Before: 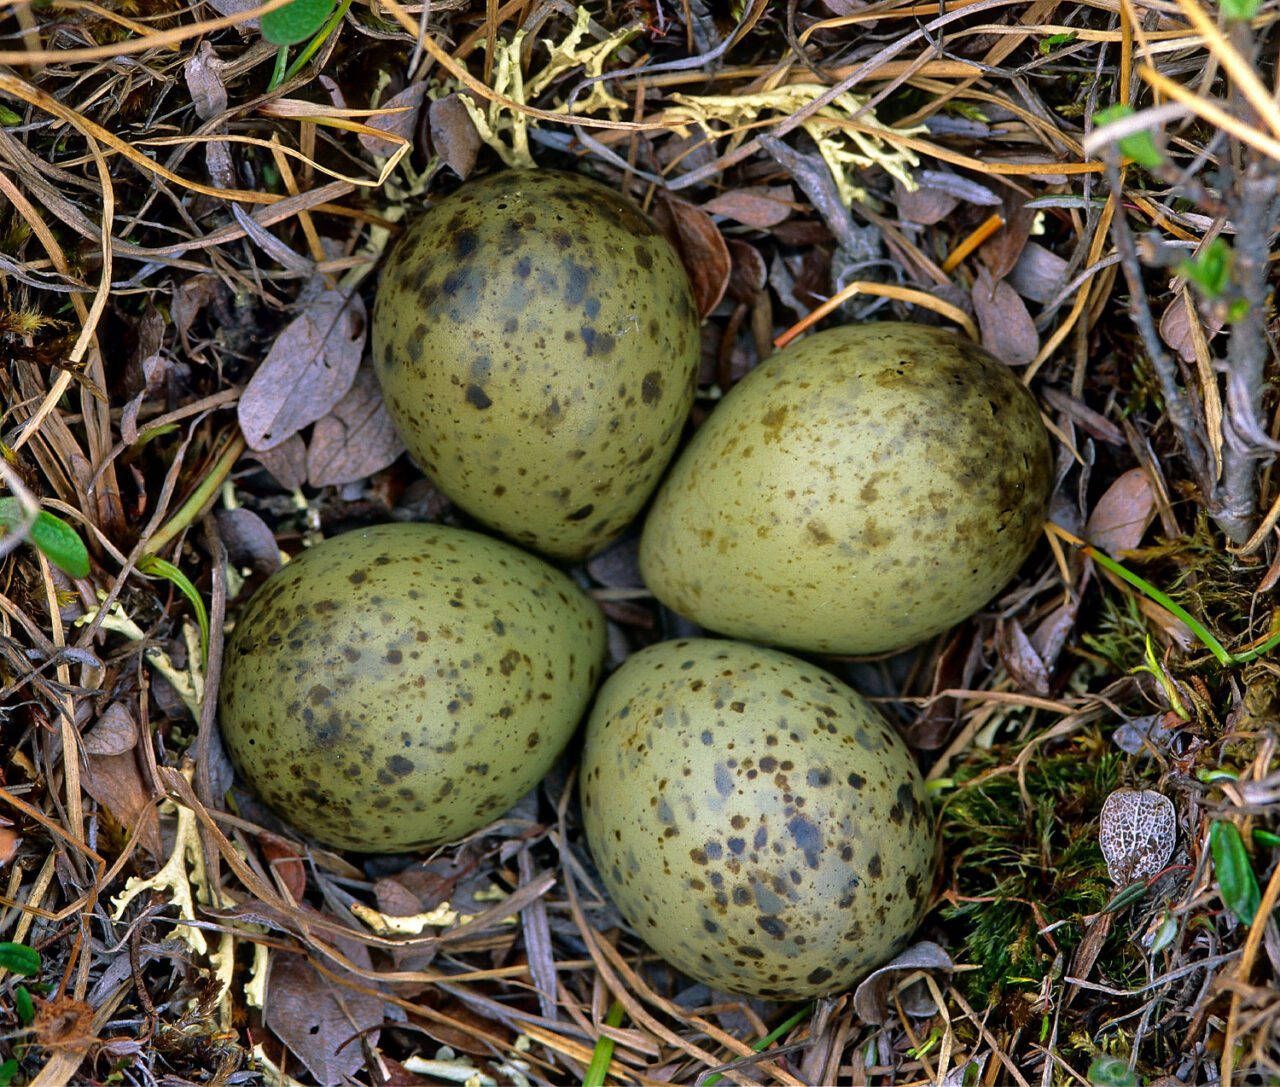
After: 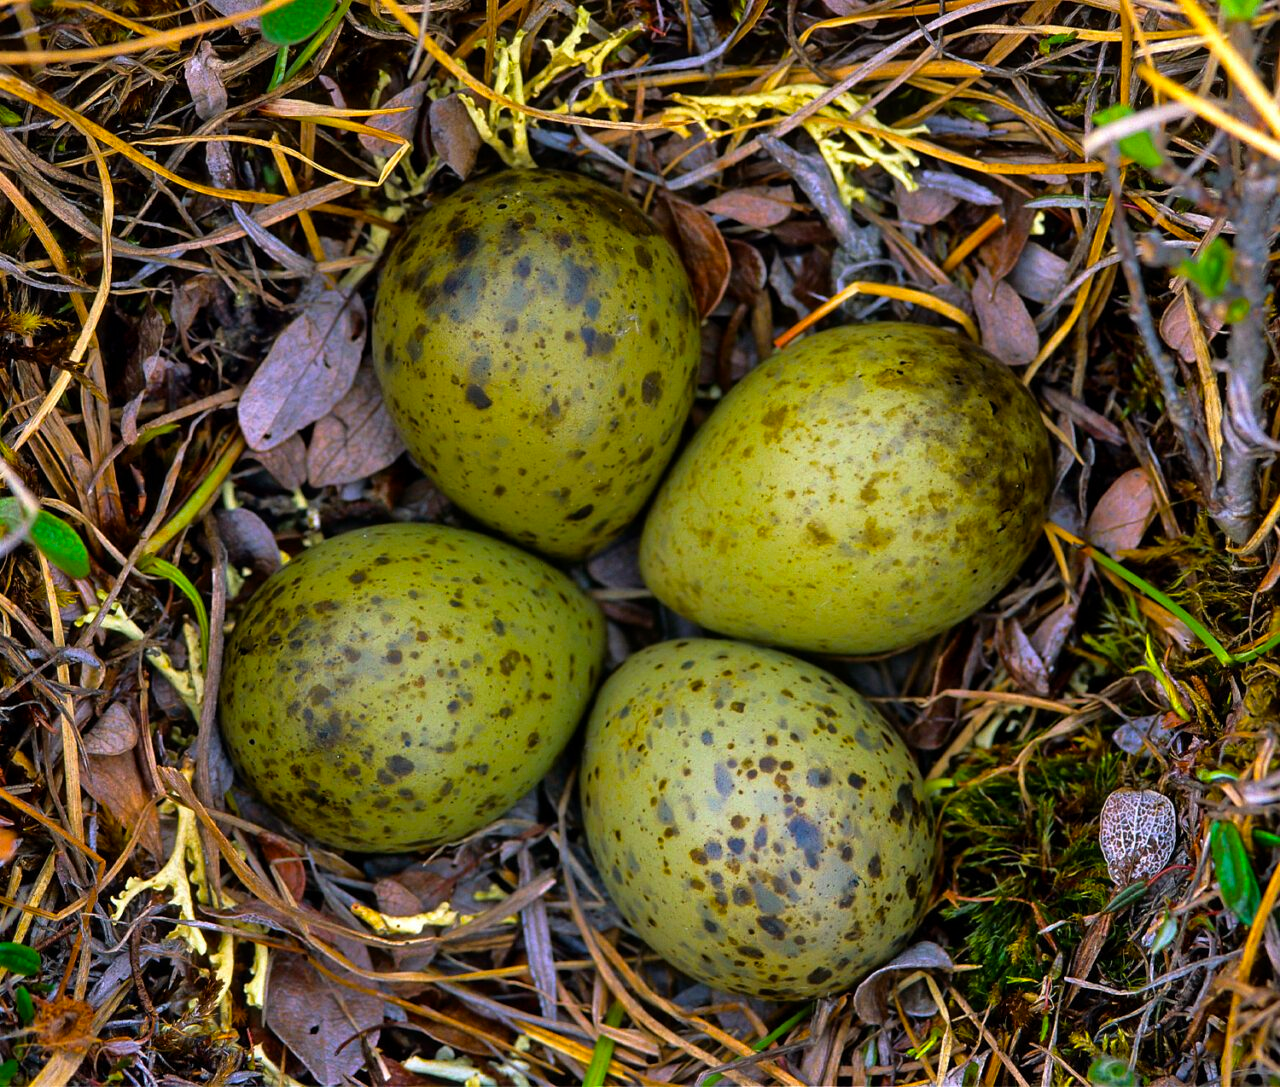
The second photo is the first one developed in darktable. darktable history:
exposure: compensate highlight preservation false
color balance rgb: power › luminance -3.84%, power › chroma 0.536%, power › hue 37.98°, global offset › hue 169.9°, linear chroma grading › shadows -30.503%, linear chroma grading › global chroma 35.106%, perceptual saturation grading › global saturation 25.362%
